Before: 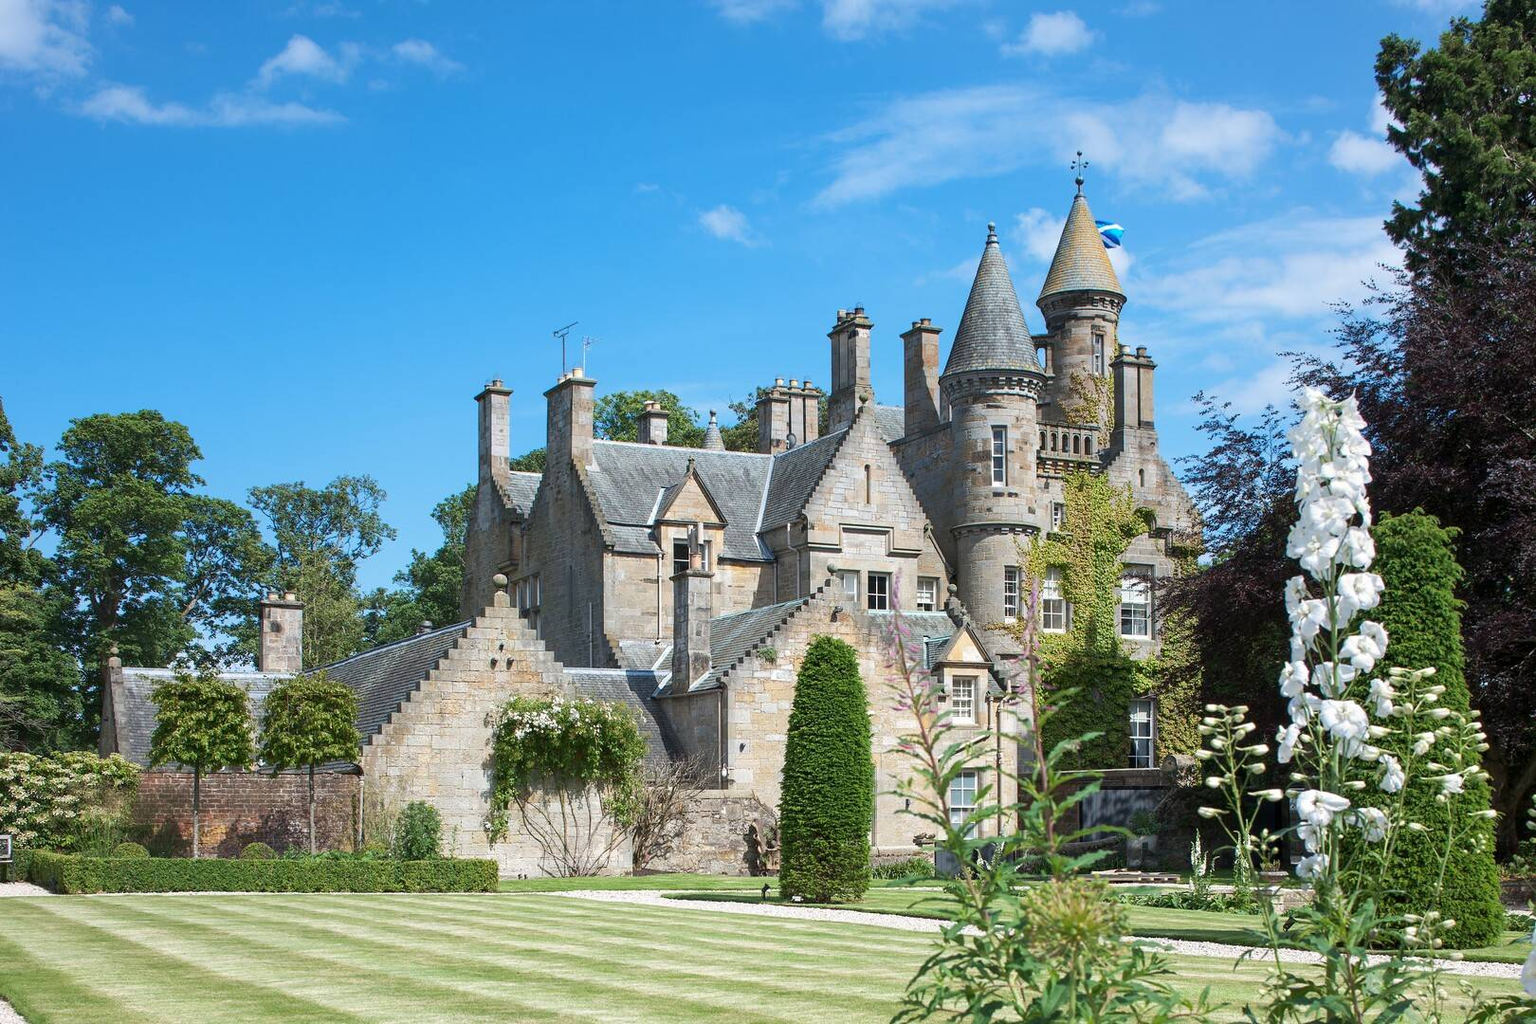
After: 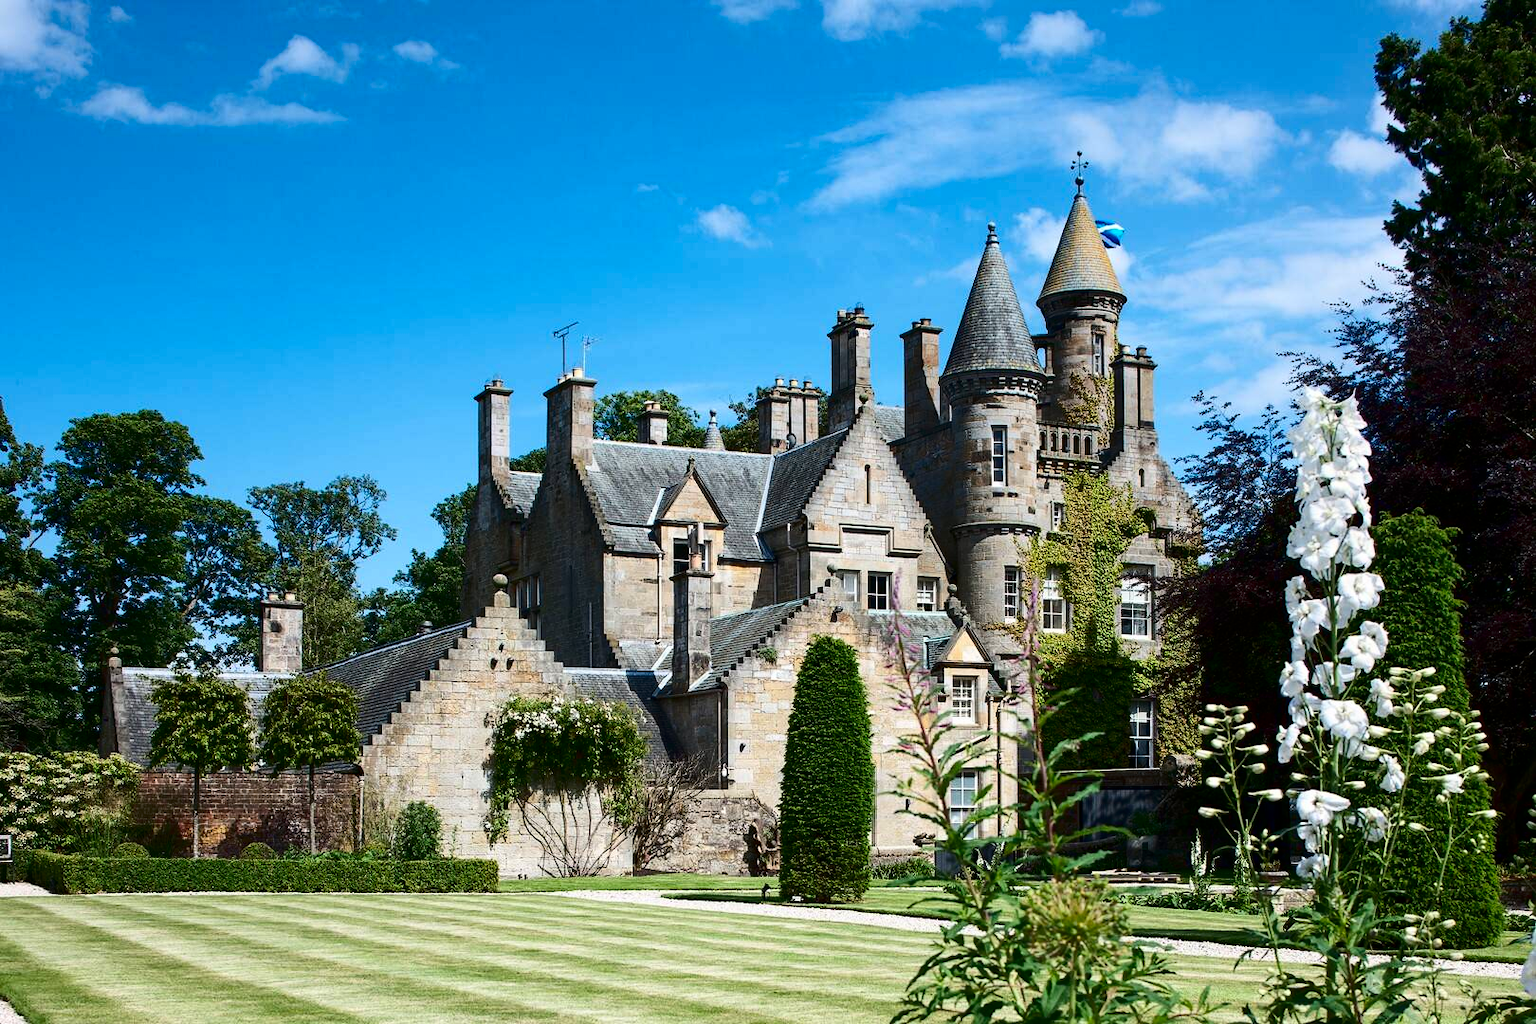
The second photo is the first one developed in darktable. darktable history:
contrast brightness saturation: contrast 0.241, brightness -0.231, saturation 0.148
